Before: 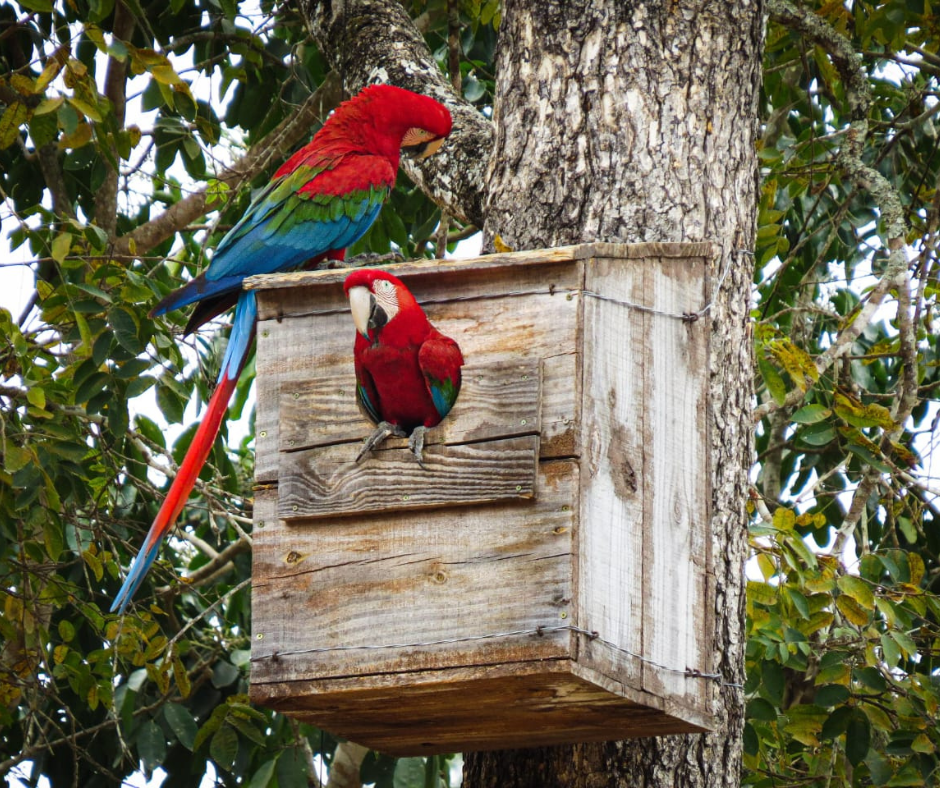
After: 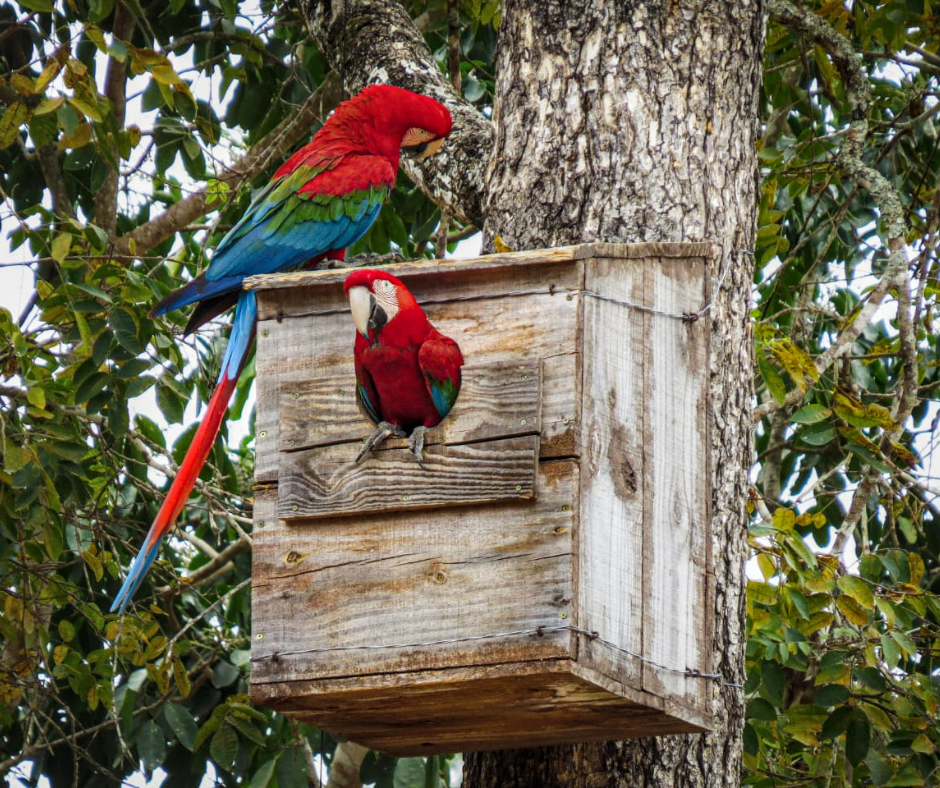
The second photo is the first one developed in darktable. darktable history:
local contrast: on, module defaults
shadows and highlights: shadows 25, white point adjustment -3, highlights -30
